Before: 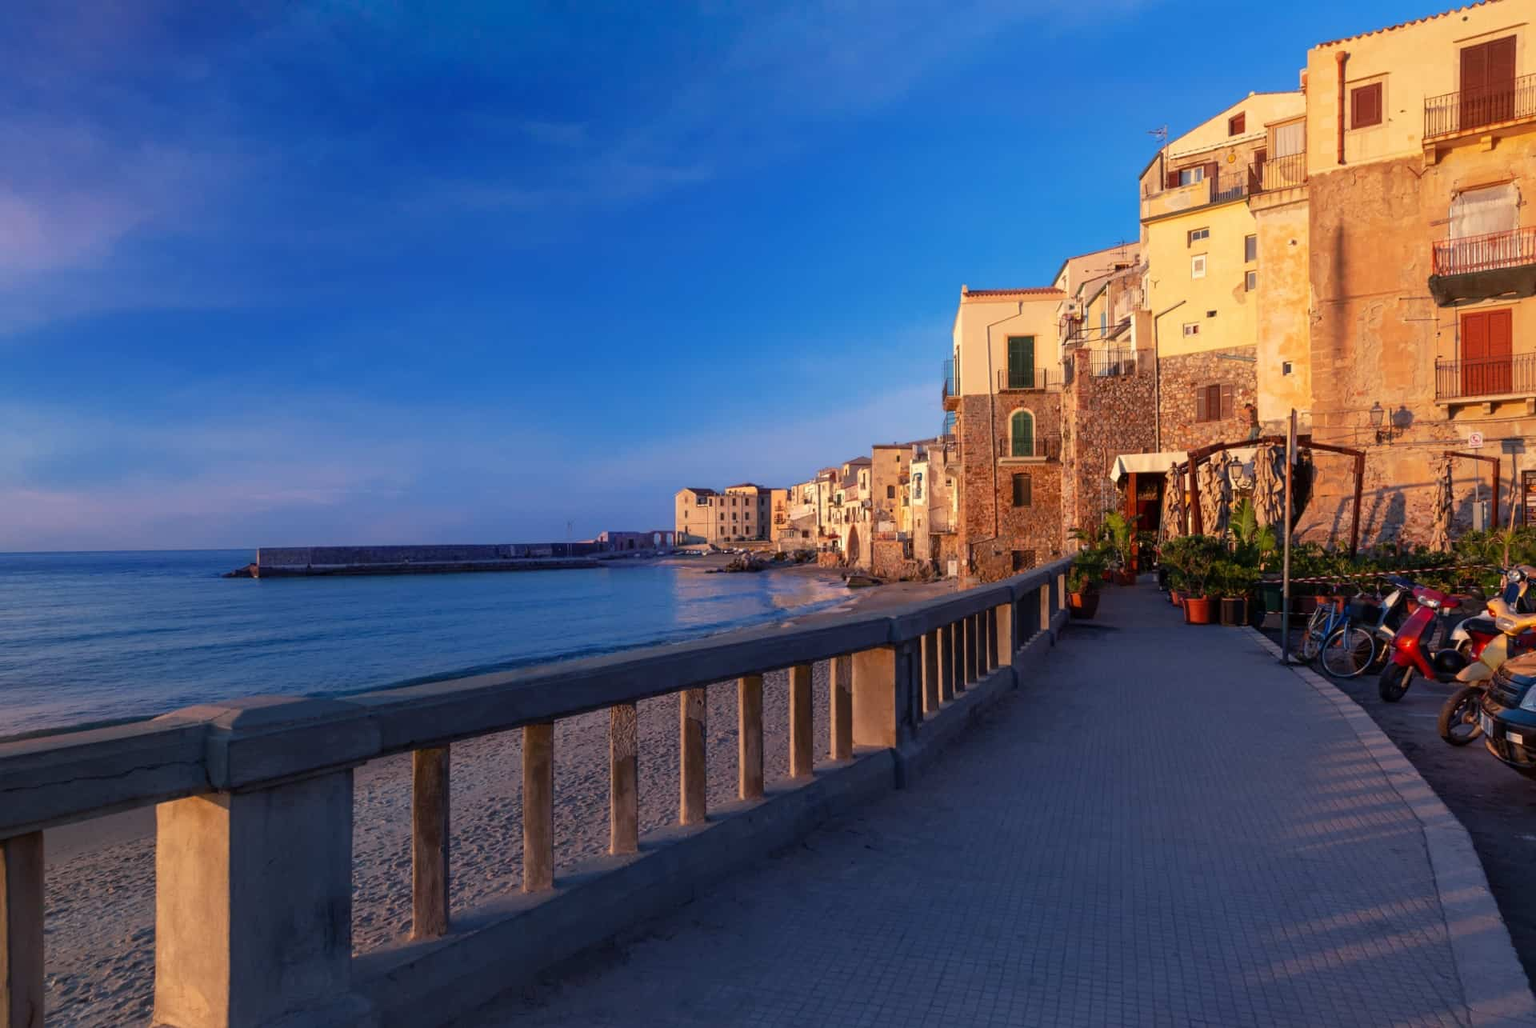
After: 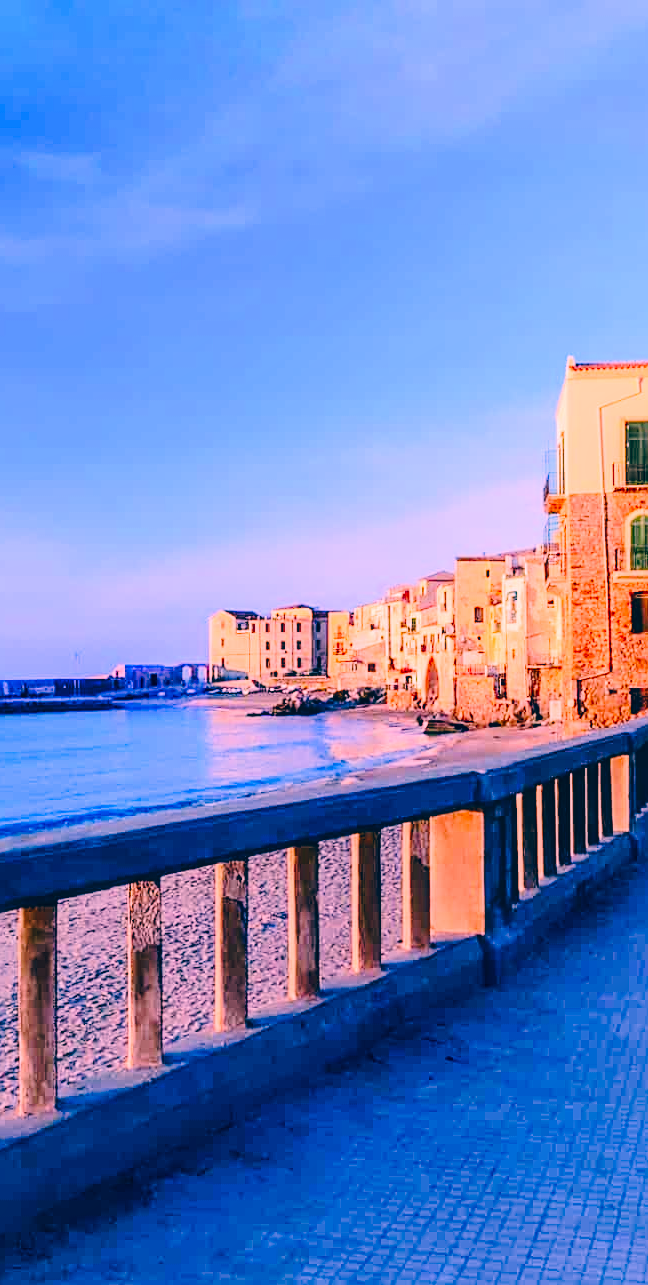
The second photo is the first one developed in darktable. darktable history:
sharpen: on, module defaults
tone equalizer: -7 EV 0.152 EV, -6 EV 0.56 EV, -5 EV 1.13 EV, -4 EV 1.35 EV, -3 EV 1.12 EV, -2 EV 0.6 EV, -1 EV 0.165 EV, edges refinement/feathering 500, mask exposure compensation -1.57 EV, preserve details no
local contrast: on, module defaults
color correction: highlights a* 17.43, highlights b* 0.255, shadows a* -14.76, shadows b* -14.15, saturation 1.49
contrast brightness saturation: saturation -0.065
tone curve: curves: ch0 [(0, 0) (0.11, 0.061) (0.256, 0.259) (0.398, 0.494) (0.498, 0.611) (0.65, 0.757) (0.835, 0.883) (1, 0.961)]; ch1 [(0, 0) (0.346, 0.307) (0.408, 0.369) (0.453, 0.457) (0.482, 0.479) (0.502, 0.498) (0.521, 0.51) (0.553, 0.554) (0.618, 0.65) (0.693, 0.727) (1, 1)]; ch2 [(0, 0) (0.366, 0.337) (0.434, 0.46) (0.485, 0.494) (0.5, 0.494) (0.511, 0.508) (0.537, 0.55) (0.579, 0.599) (0.621, 0.693) (1, 1)], preserve colors none
crop: left 33.117%, right 33.126%
